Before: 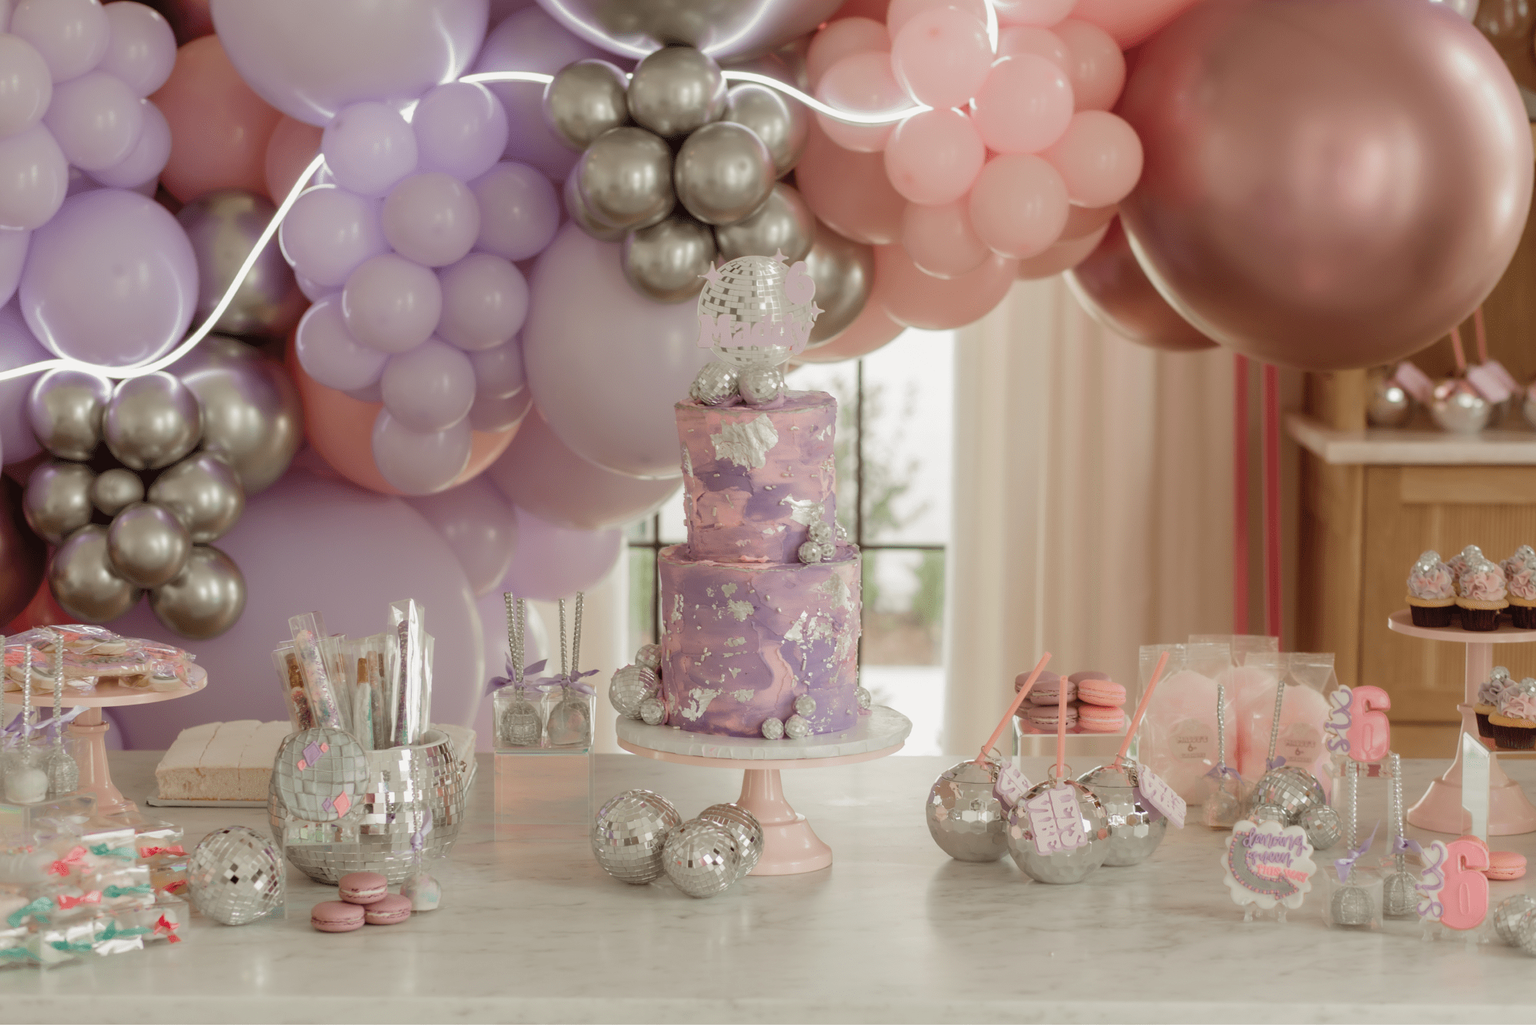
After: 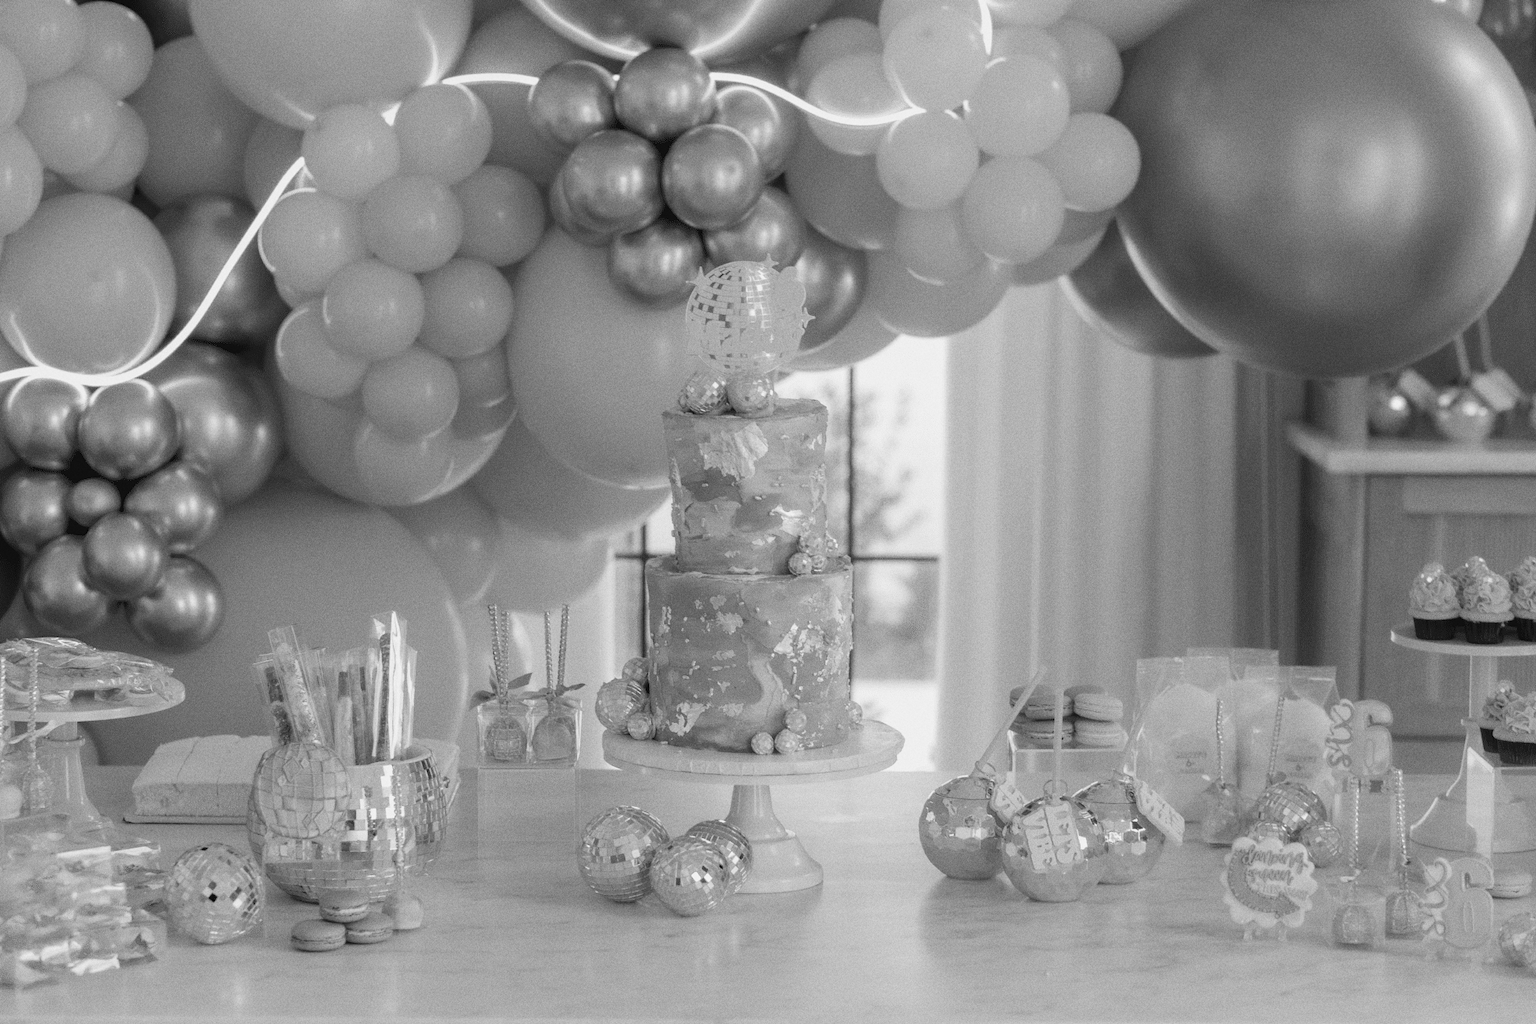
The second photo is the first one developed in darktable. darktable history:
grain: on, module defaults
crop: left 1.743%, right 0.268%, bottom 2.011%
monochrome: a -6.99, b 35.61, size 1.4
